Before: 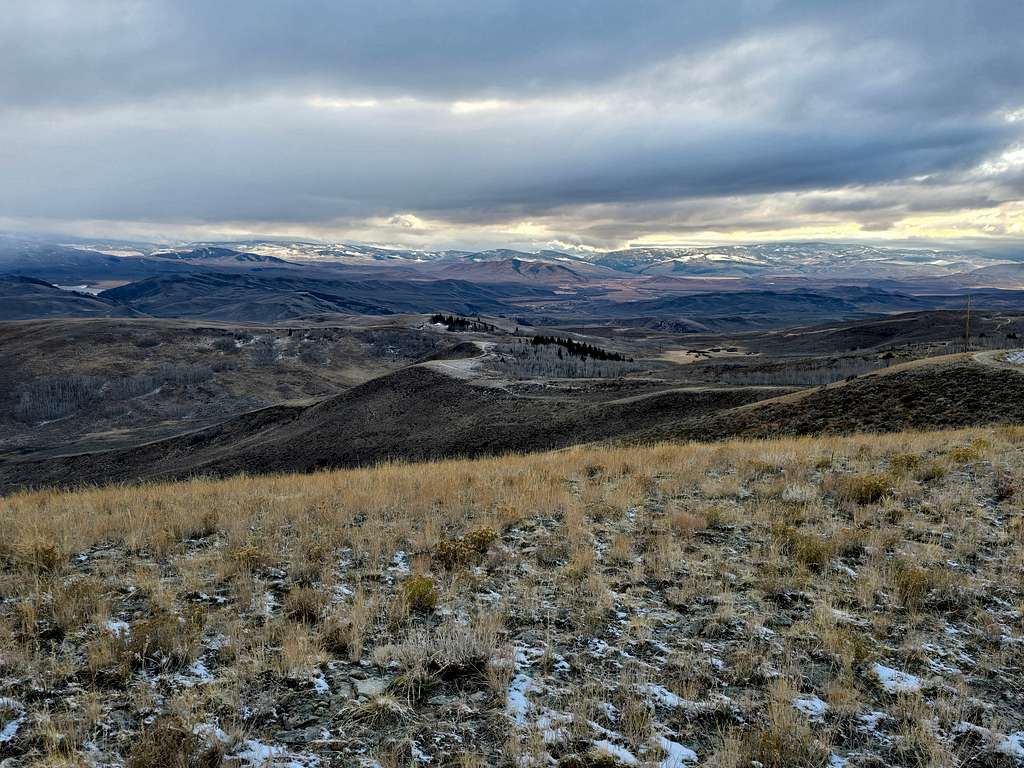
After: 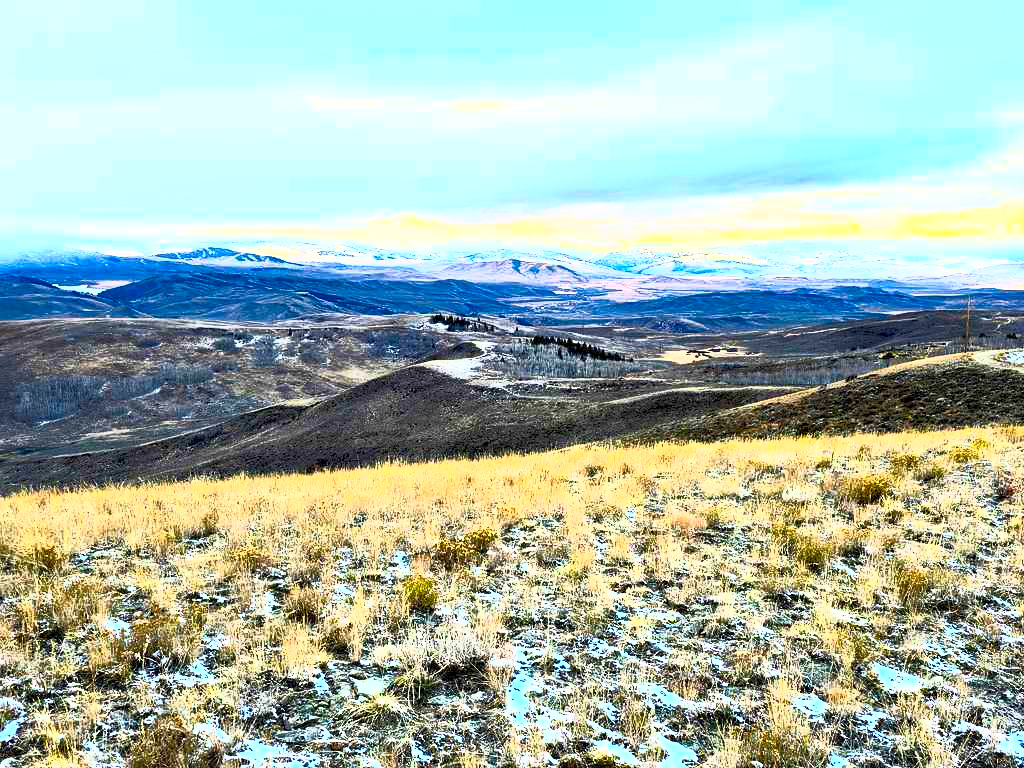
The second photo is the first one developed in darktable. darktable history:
exposure: black level correction 0.001, exposure 0.674 EV, compensate highlight preservation false
contrast brightness saturation: contrast 0.983, brightness 0.992, saturation 0.994
